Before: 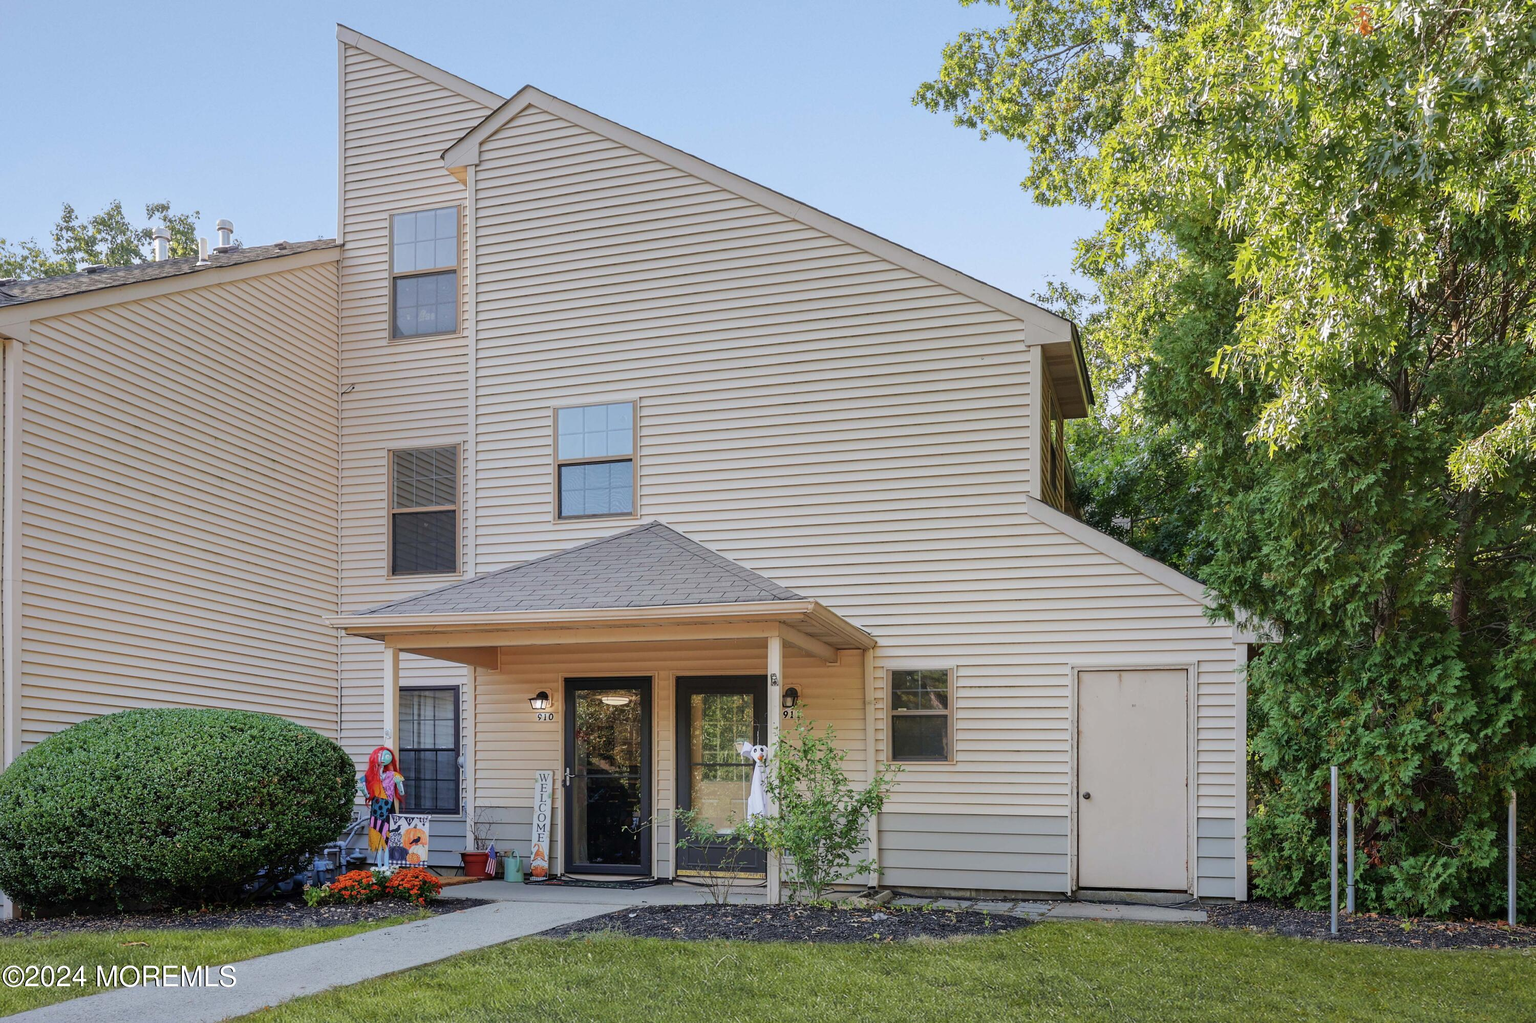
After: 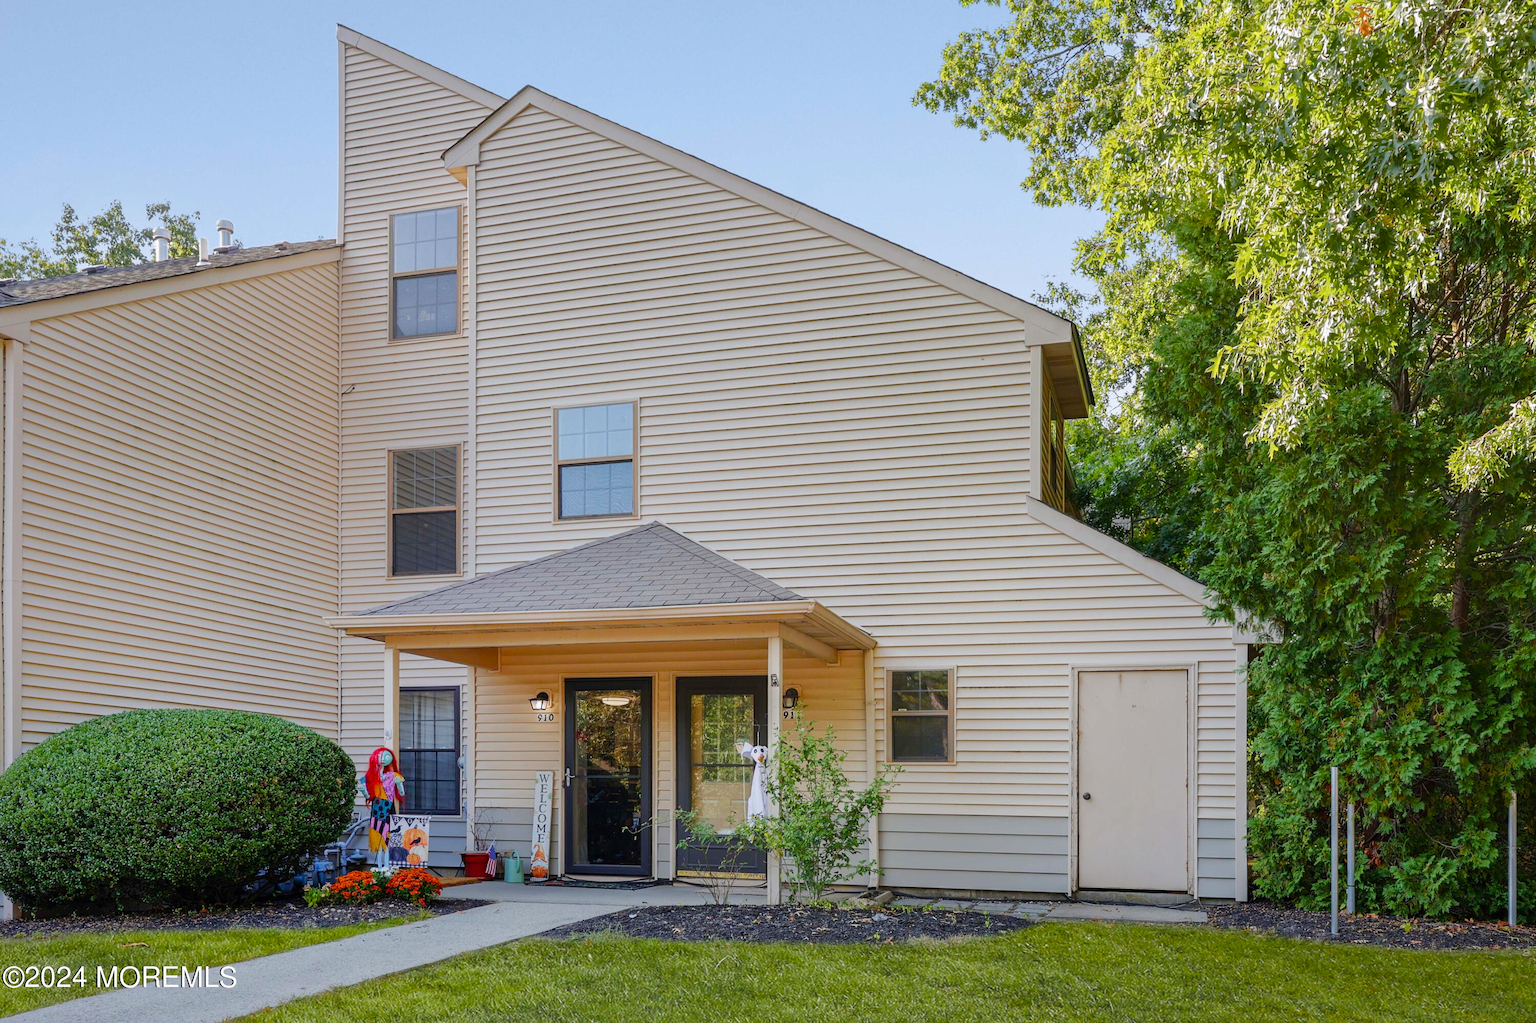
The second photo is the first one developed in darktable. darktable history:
color balance rgb: perceptual saturation grading › global saturation 26.297%, perceptual saturation grading › highlights -27.81%, perceptual saturation grading › mid-tones 15.852%, perceptual saturation grading › shadows 33.242%
